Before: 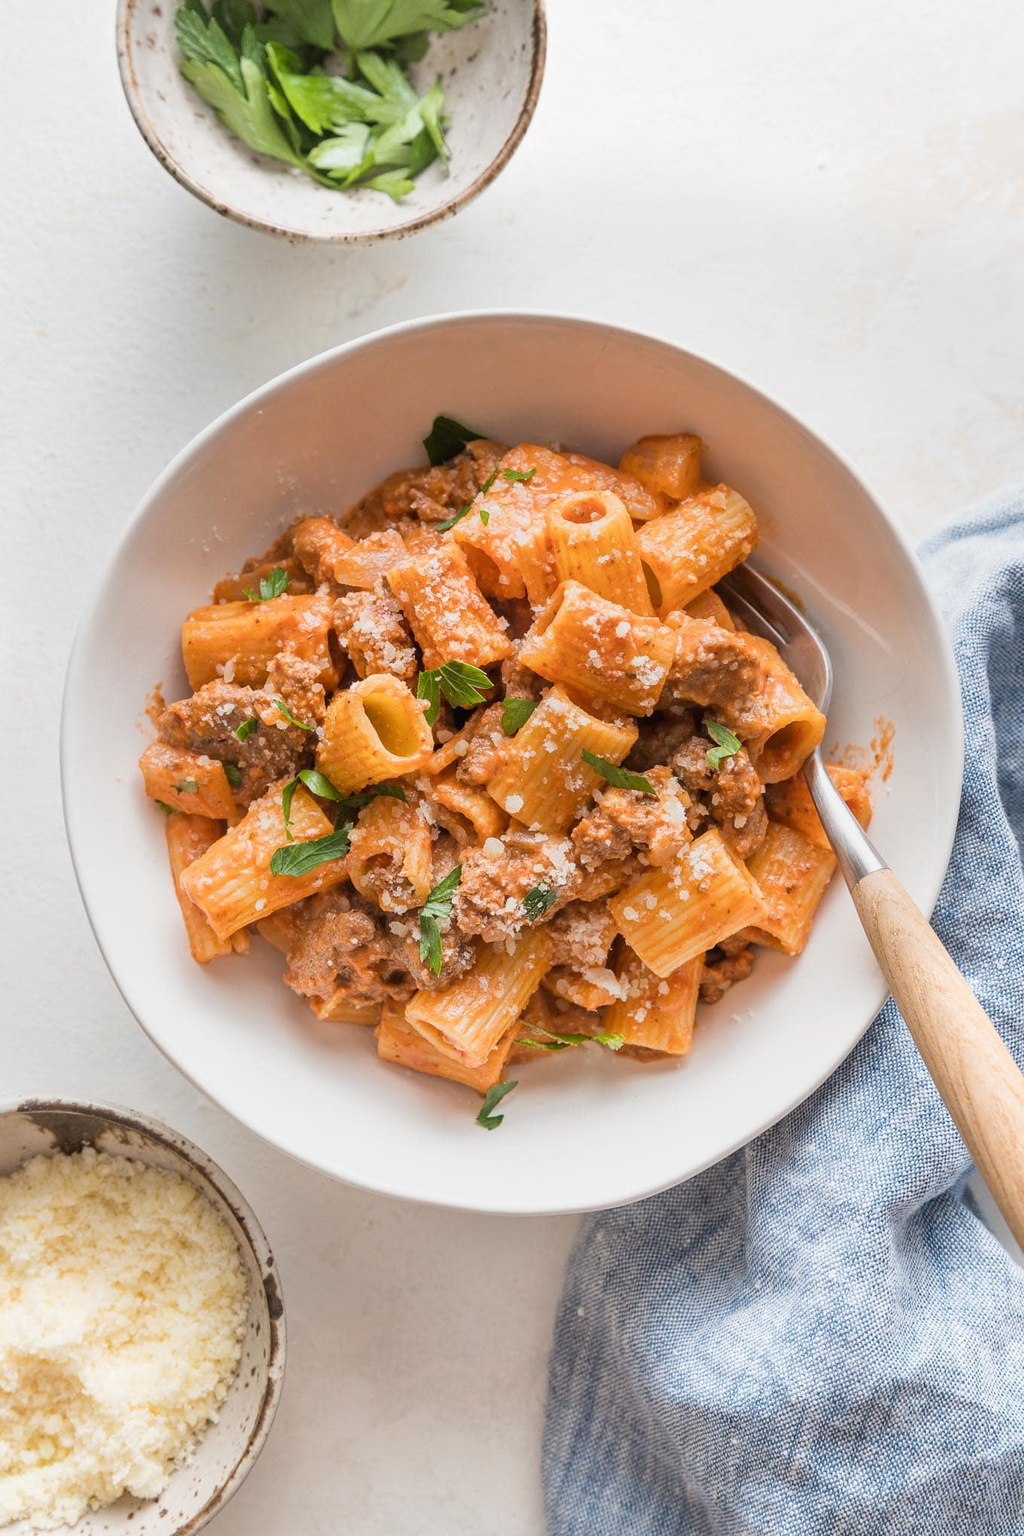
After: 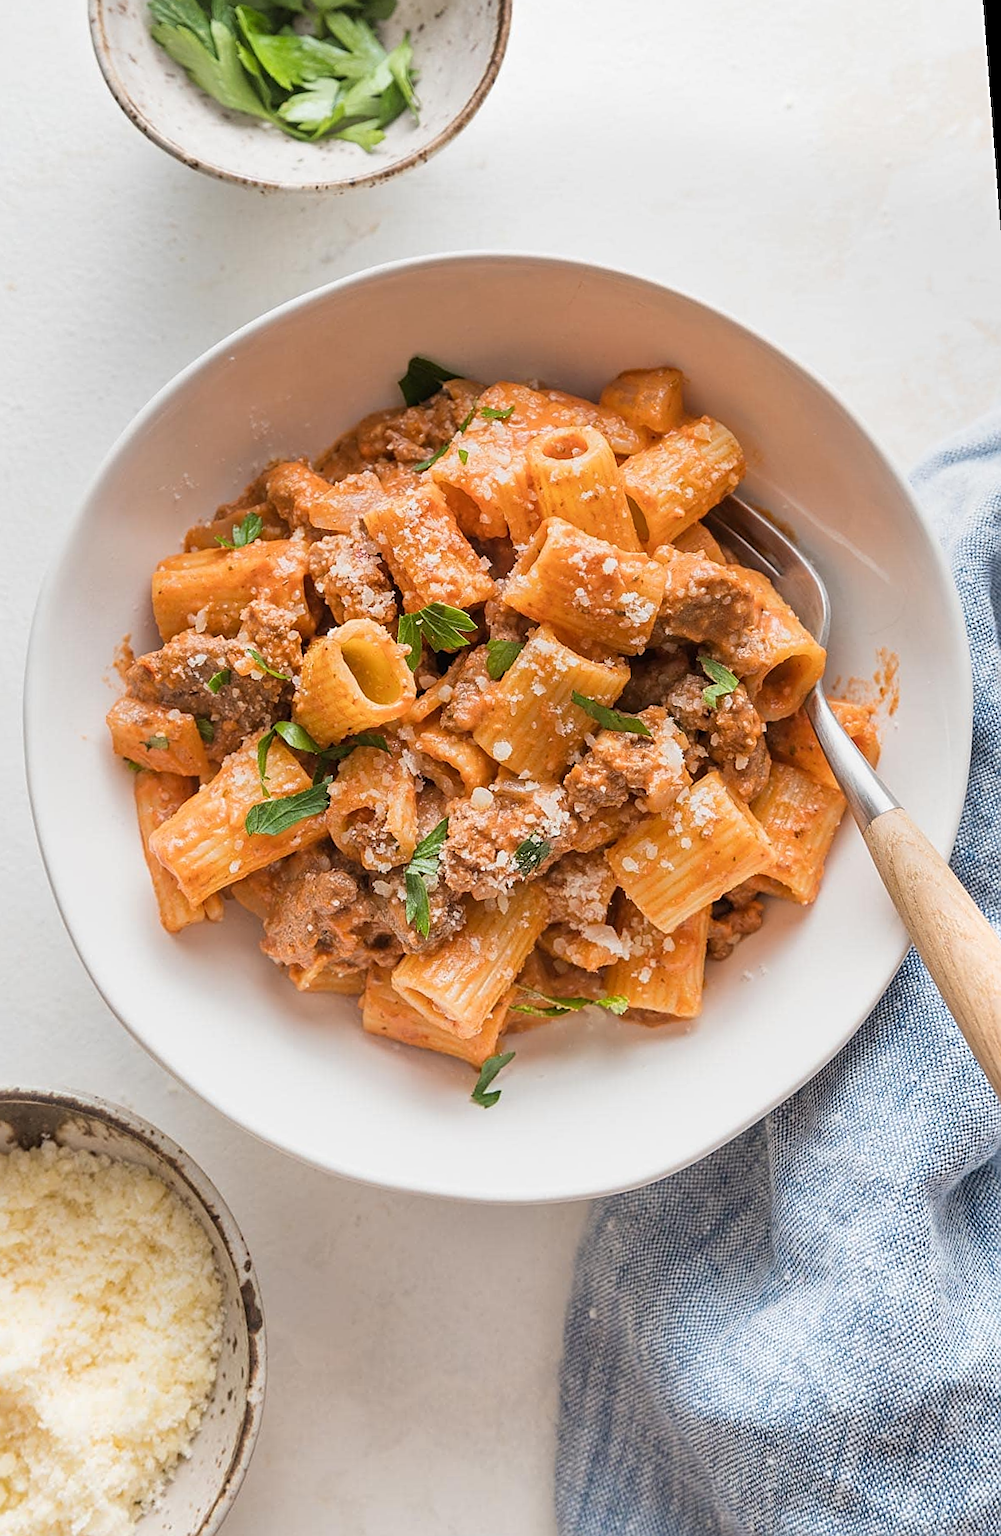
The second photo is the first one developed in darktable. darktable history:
sharpen: on, module defaults
rotate and perspective: rotation -1.68°, lens shift (vertical) -0.146, crop left 0.049, crop right 0.912, crop top 0.032, crop bottom 0.96
